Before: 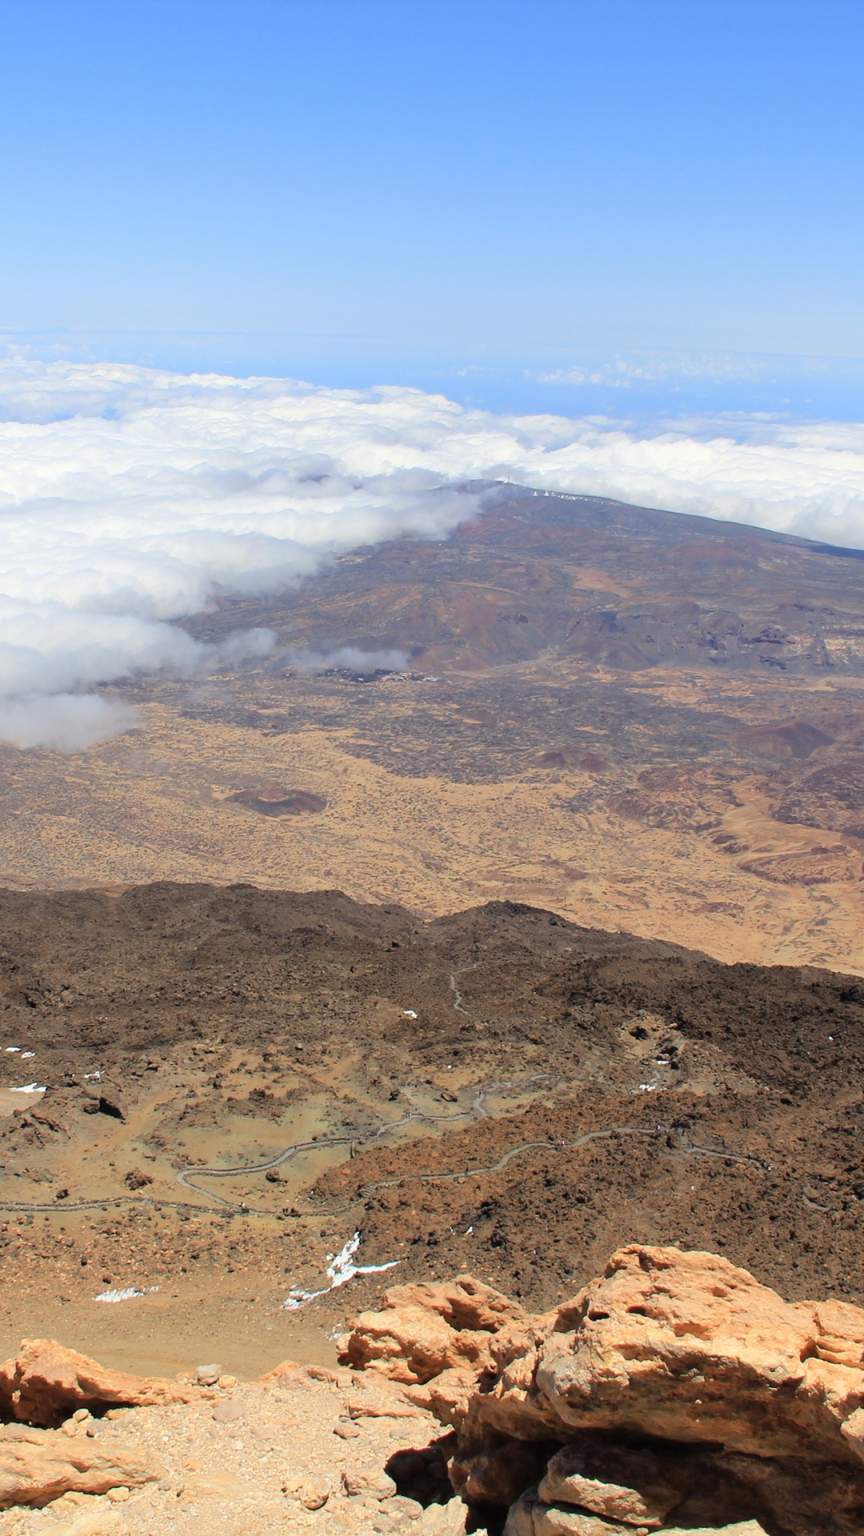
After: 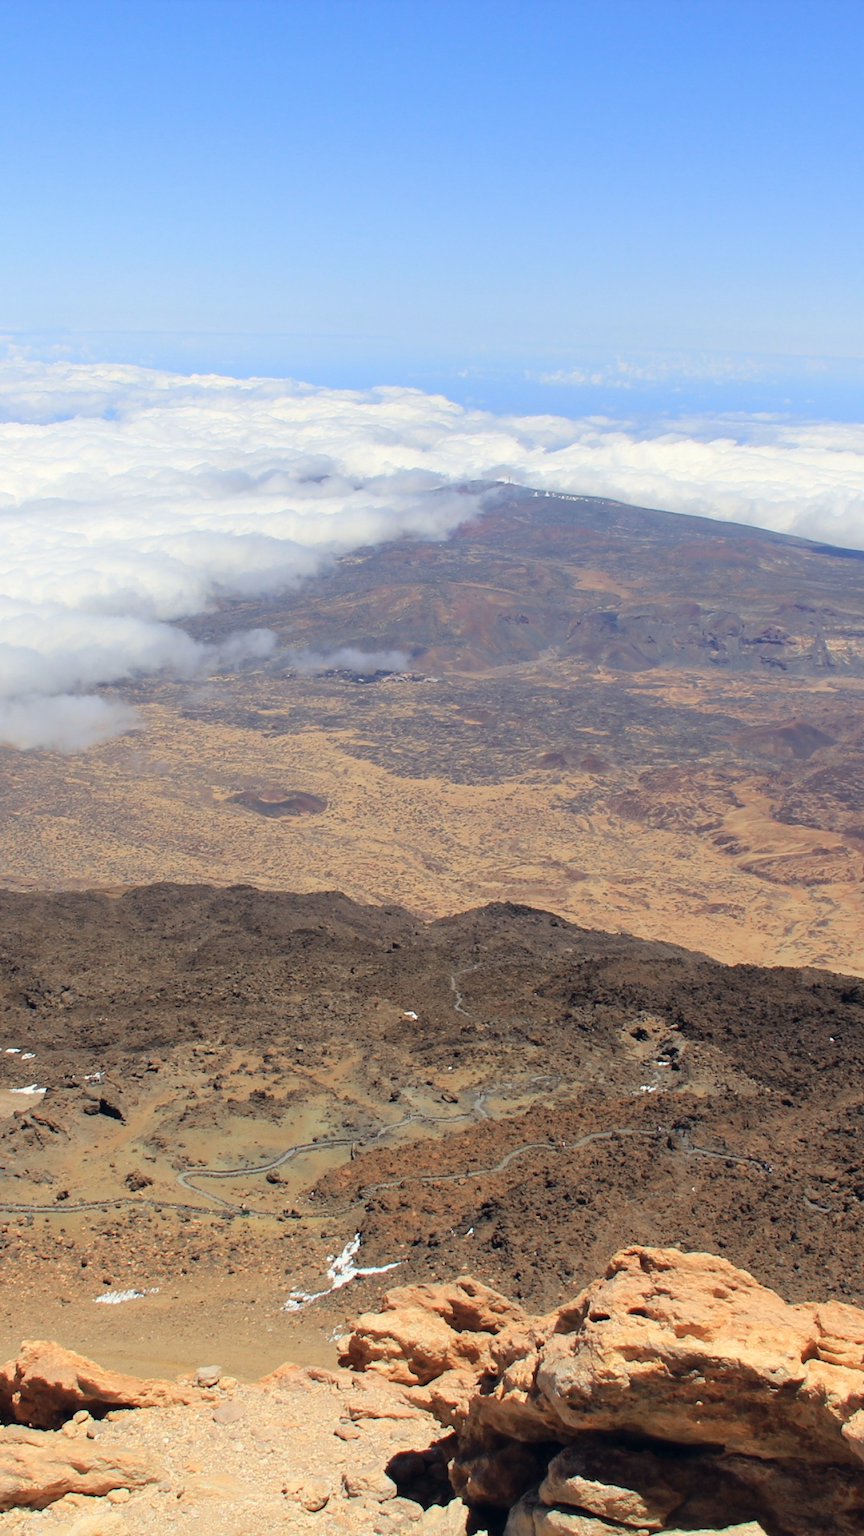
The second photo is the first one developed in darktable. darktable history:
crop: bottom 0.071%
color correction: highlights a* 0.207, highlights b* 2.7, shadows a* -0.874, shadows b* -4.78
